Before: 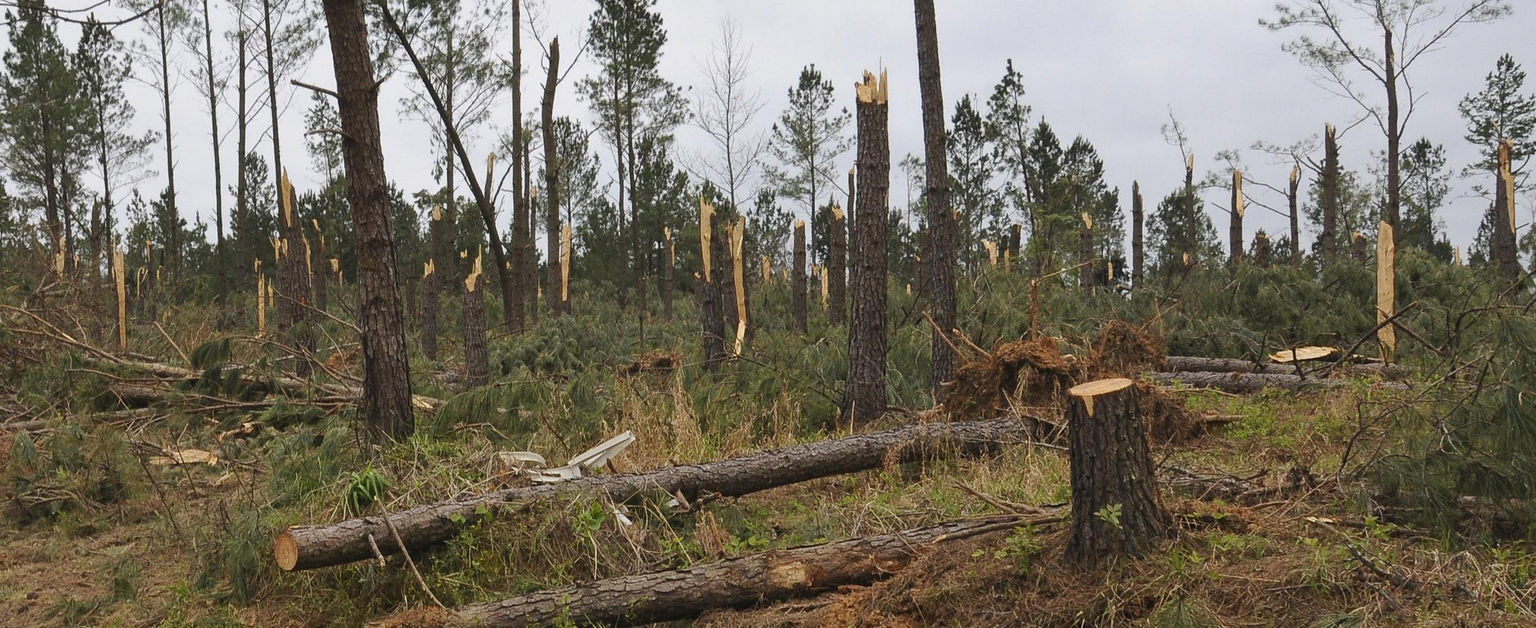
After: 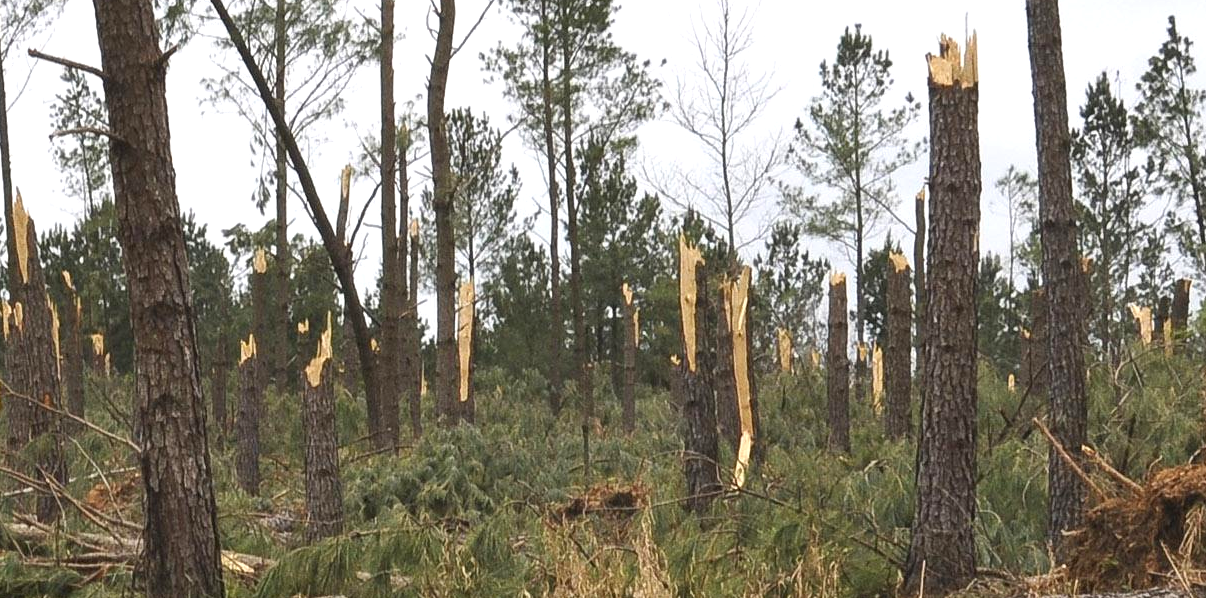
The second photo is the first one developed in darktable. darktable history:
crop: left 17.801%, top 7.888%, right 32.835%, bottom 32.29%
exposure: exposure 0.568 EV, compensate highlight preservation false
